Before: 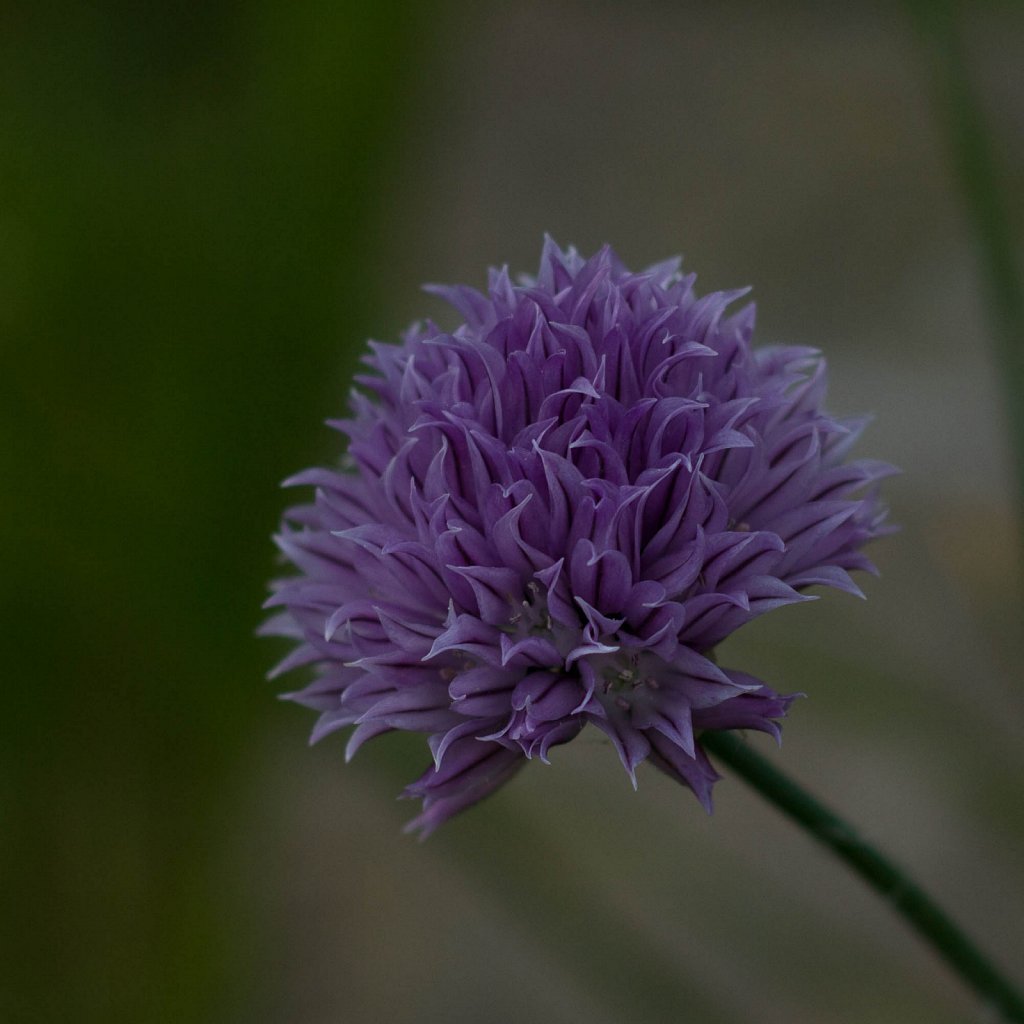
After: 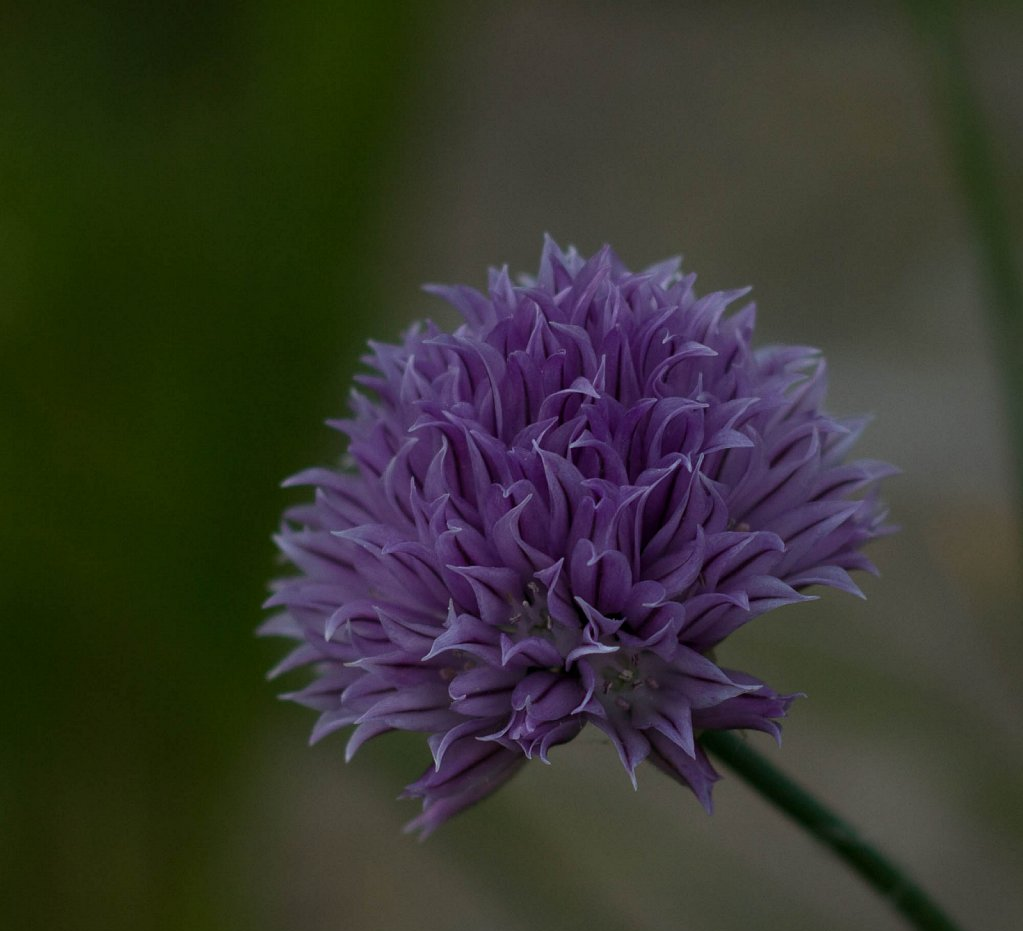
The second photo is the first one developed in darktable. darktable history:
crop: bottom 9.03%
